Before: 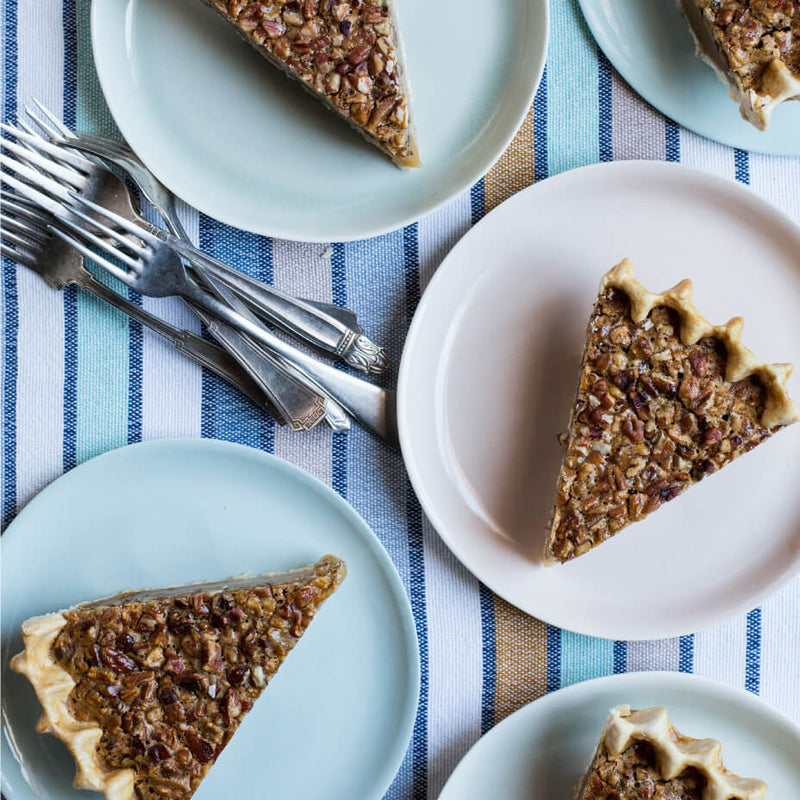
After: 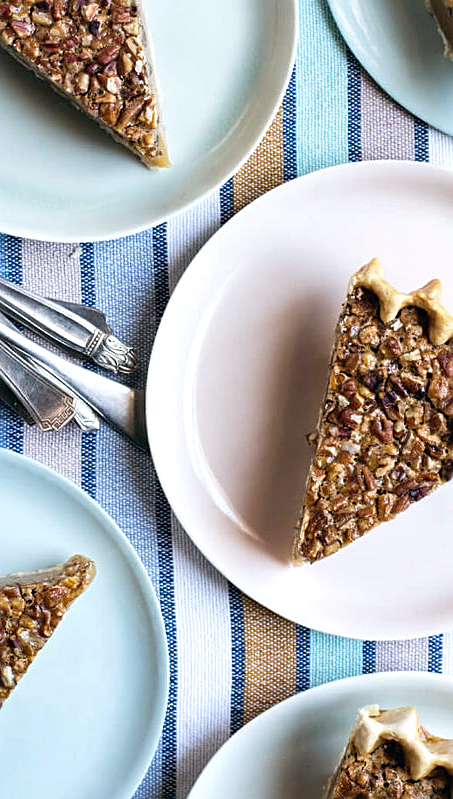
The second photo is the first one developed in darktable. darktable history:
color balance: lift [1, 0.998, 1.001, 1.002], gamma [1, 1.02, 1, 0.98], gain [1, 1.02, 1.003, 0.98]
sharpen: on, module defaults
exposure: exposure 0.376 EV, compensate highlight preservation false
crop: left 31.458%, top 0%, right 11.876%
